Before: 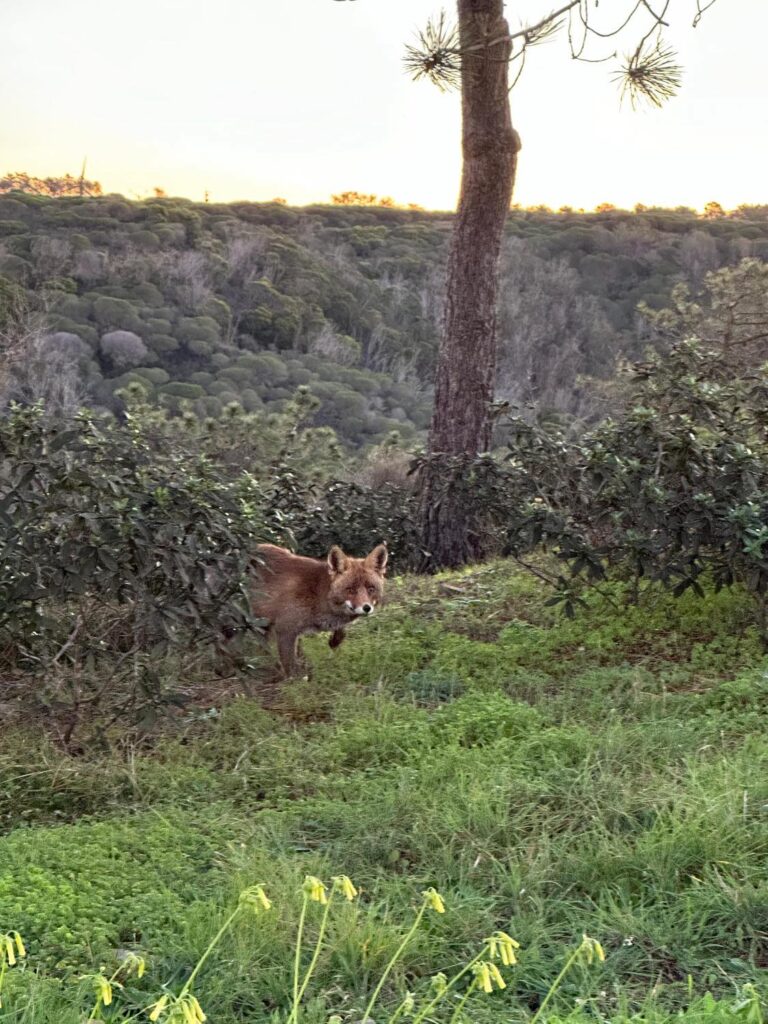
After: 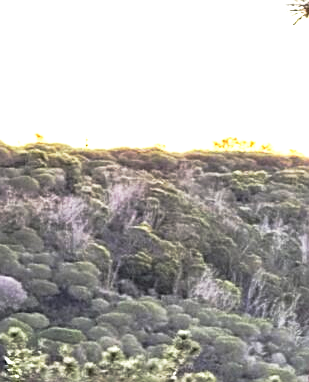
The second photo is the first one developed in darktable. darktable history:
crop: left 15.632%, top 5.422%, right 44.129%, bottom 57.192%
base curve: curves: ch0 [(0, 0) (0.257, 0.25) (0.482, 0.586) (0.757, 0.871) (1, 1)], exposure shift 0.568, preserve colors none
tone equalizer: -8 EV -1.09 EV, -7 EV -0.997 EV, -6 EV -0.836 EV, -5 EV -0.58 EV, -3 EV 0.562 EV, -2 EV 0.866 EV, -1 EV 1.01 EV, +0 EV 1.07 EV
sharpen: on, module defaults
